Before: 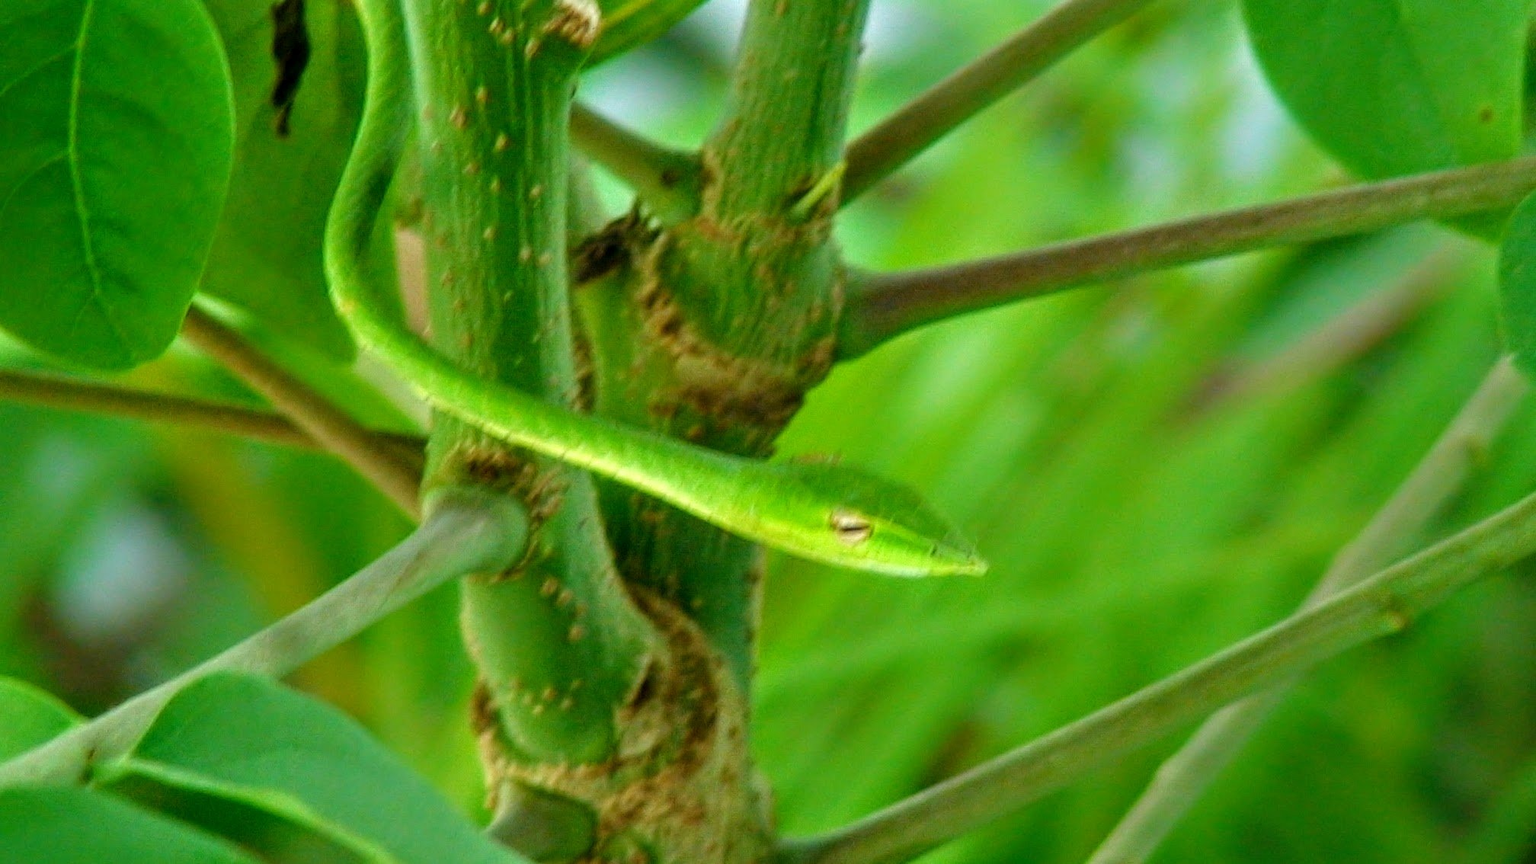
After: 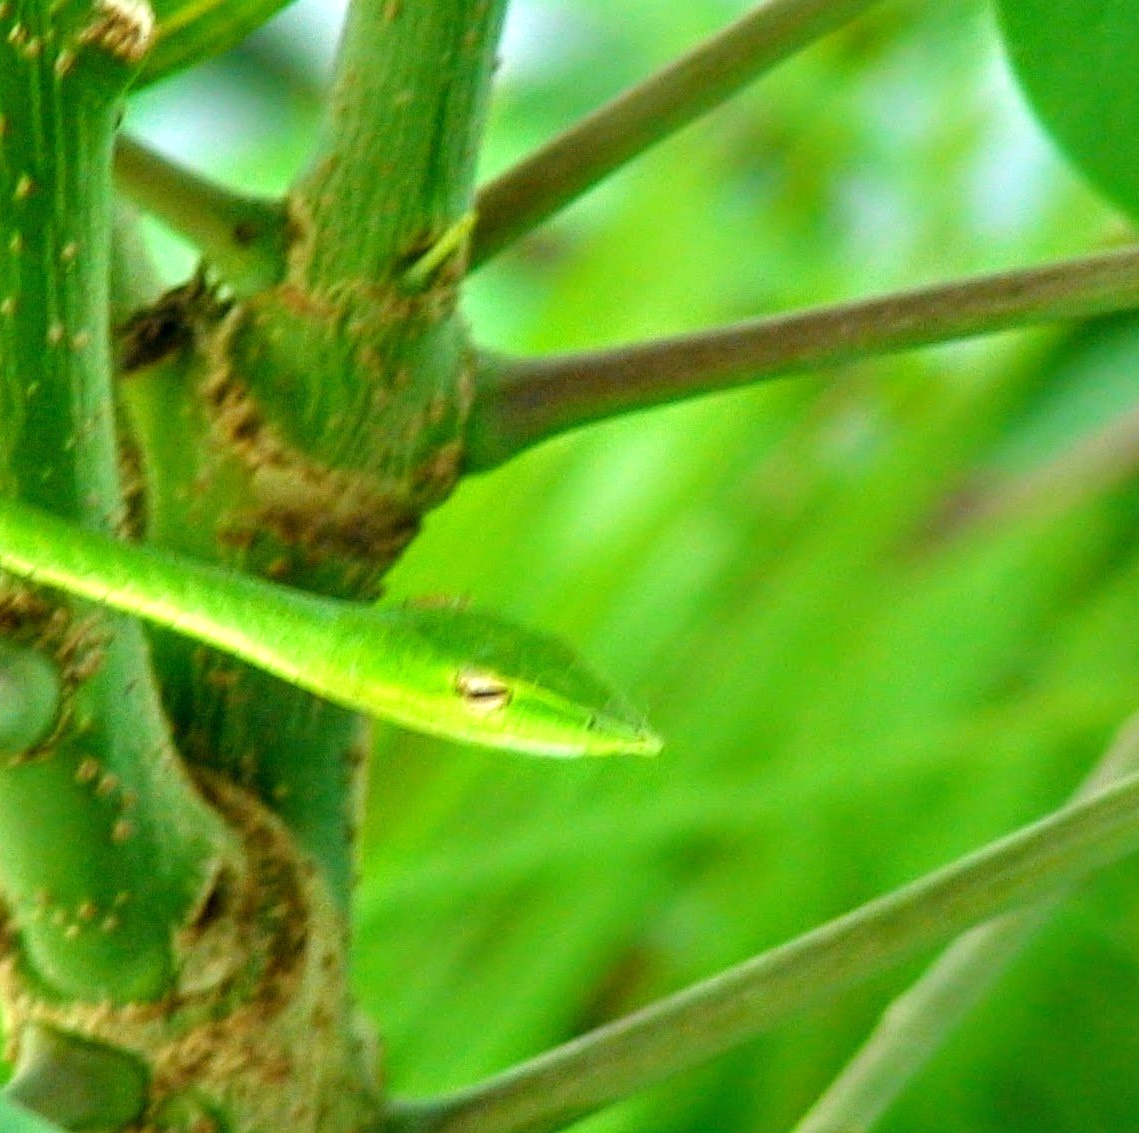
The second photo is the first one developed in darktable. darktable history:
crop: left 31.498%, top 0.009%, right 11.957%
exposure: exposure 0.484 EV, compensate exposure bias true, compensate highlight preservation false
tone equalizer: on, module defaults
